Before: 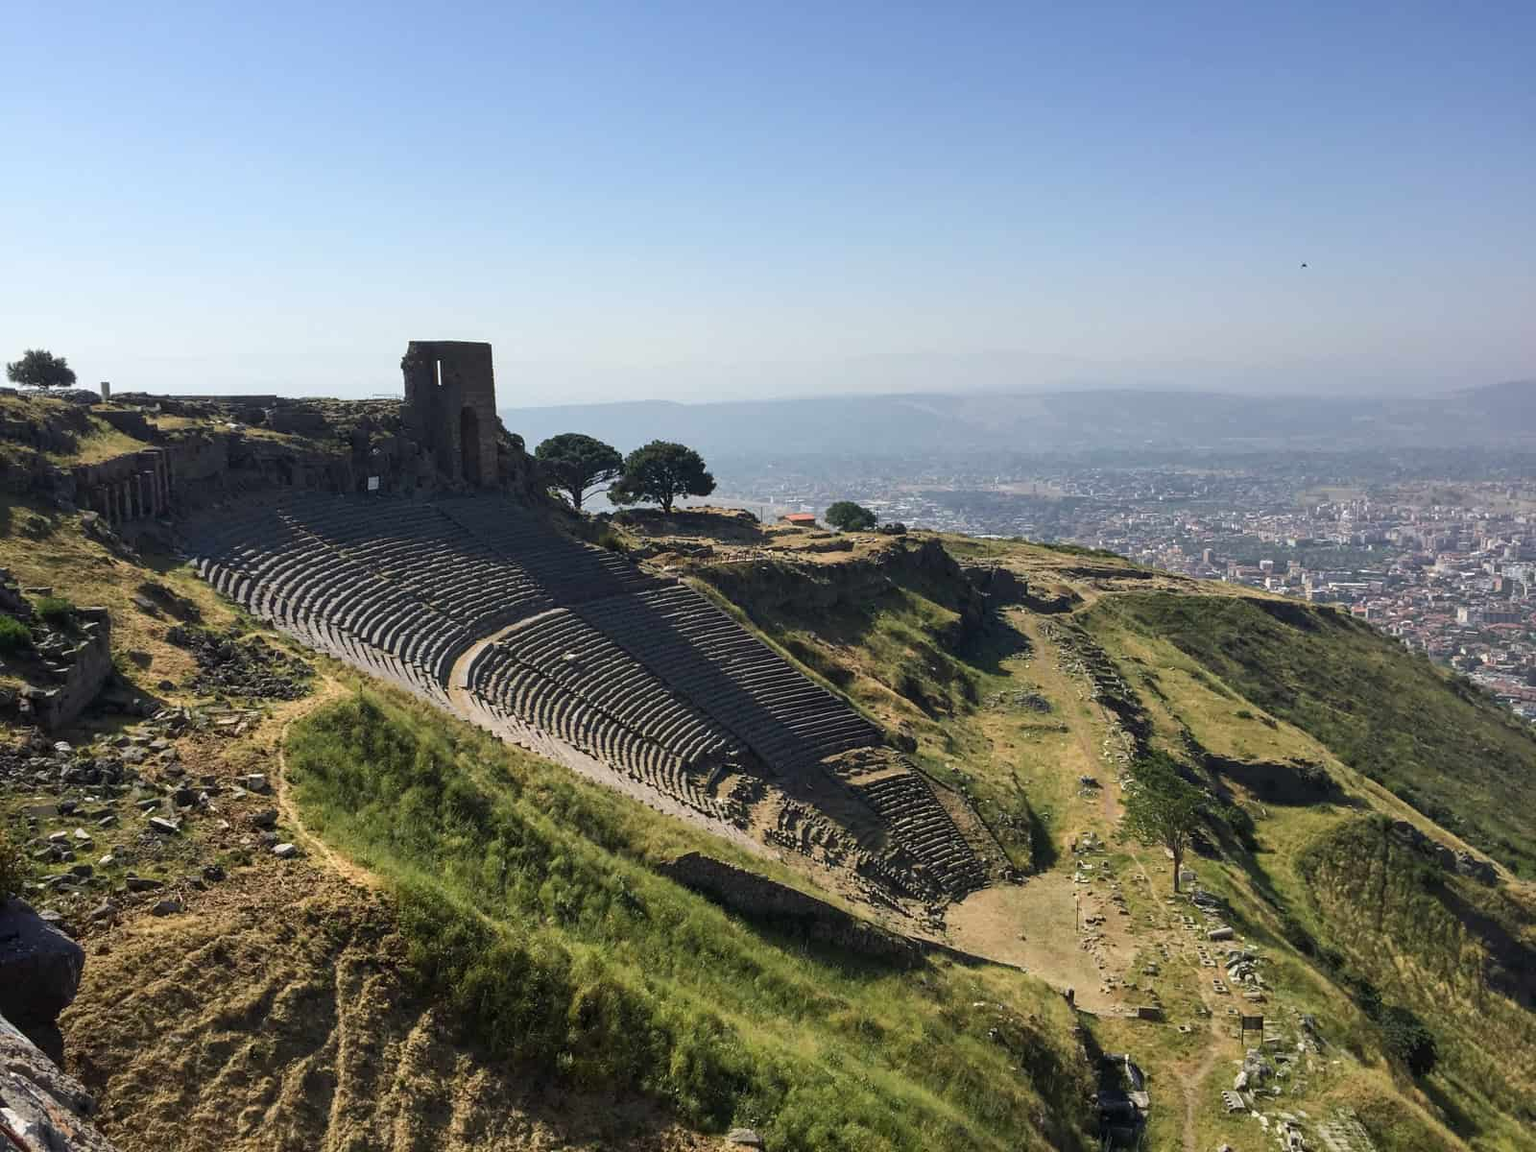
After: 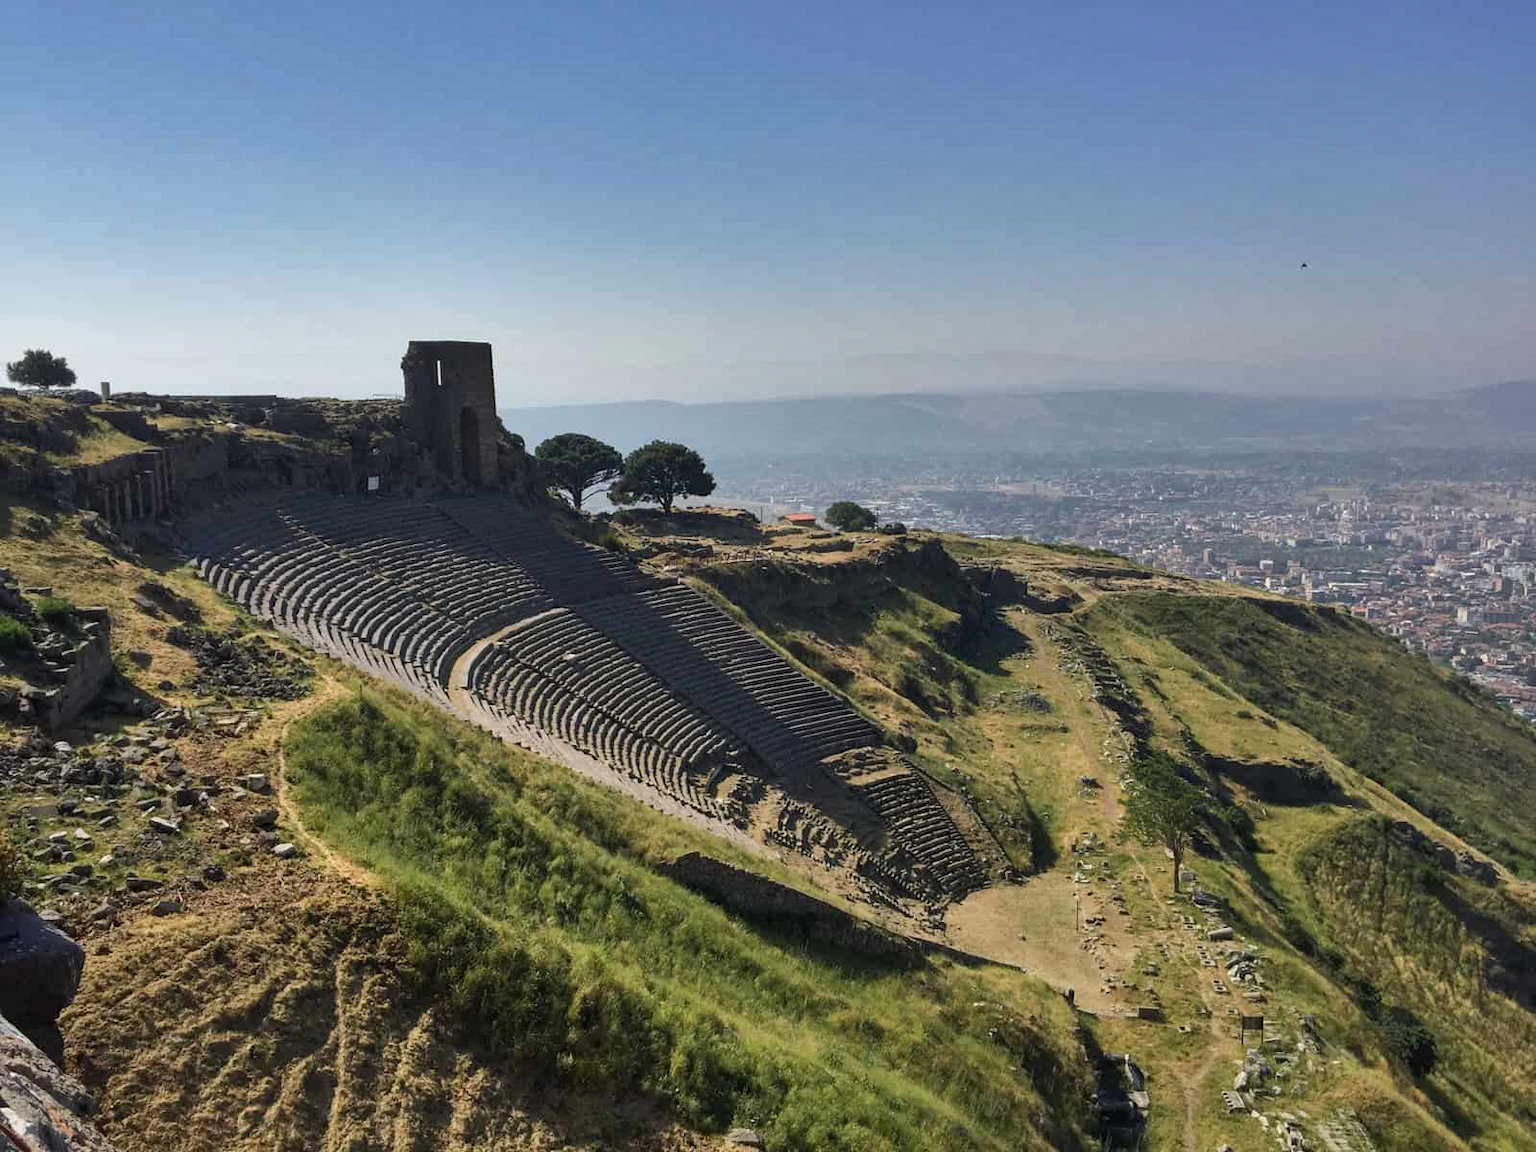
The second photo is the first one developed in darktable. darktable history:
shadows and highlights: white point adjustment -3.48, highlights -63.52, soften with gaussian
